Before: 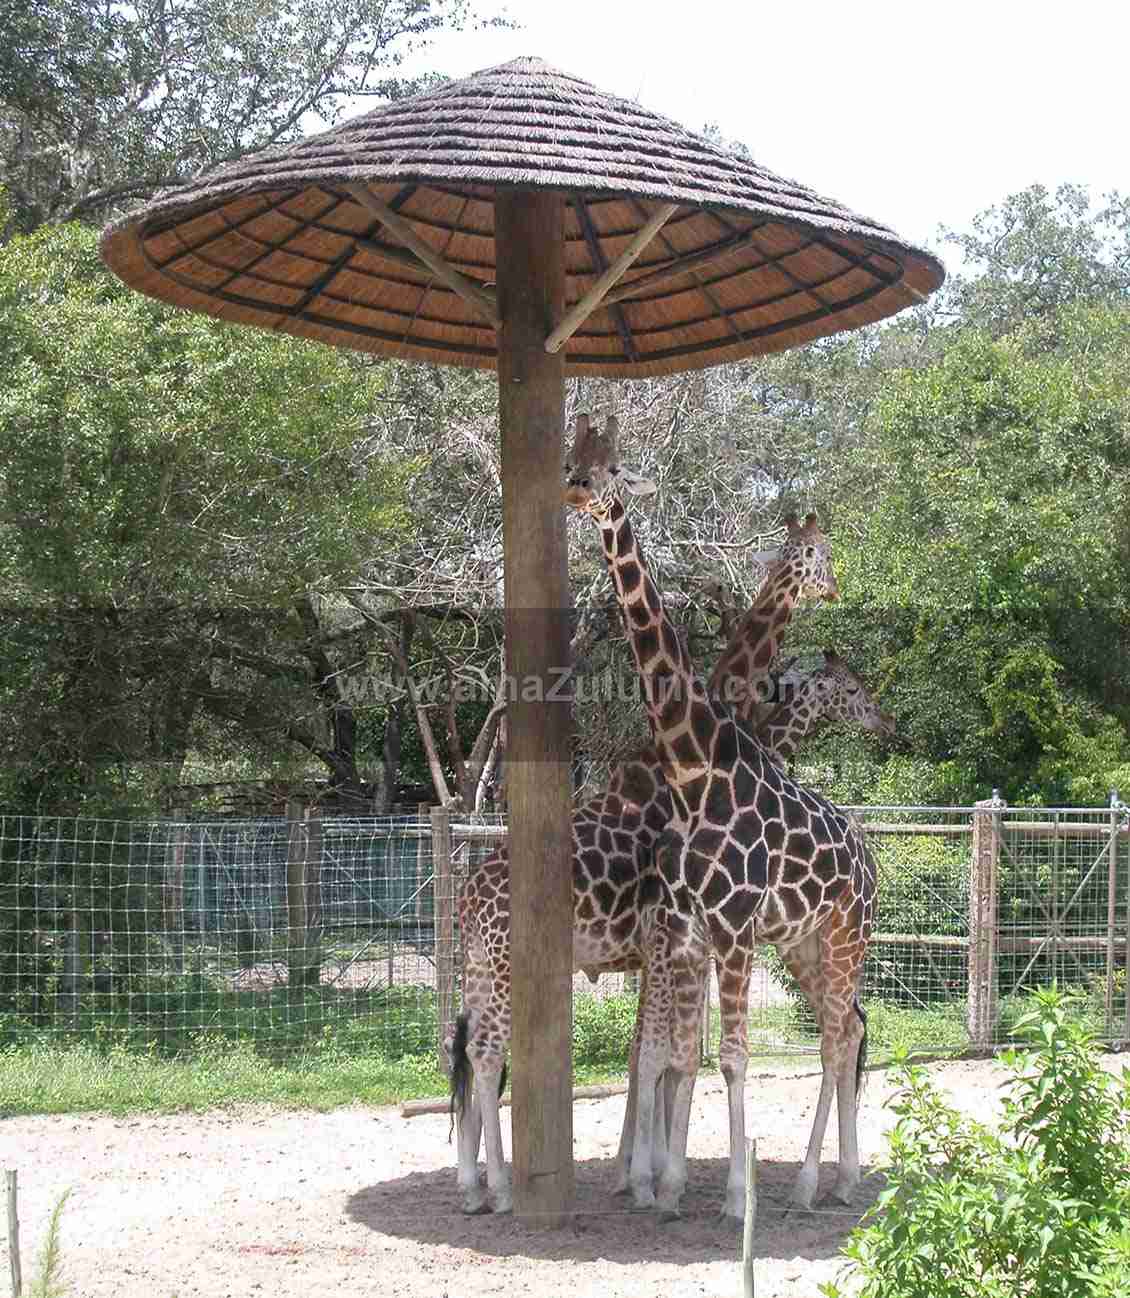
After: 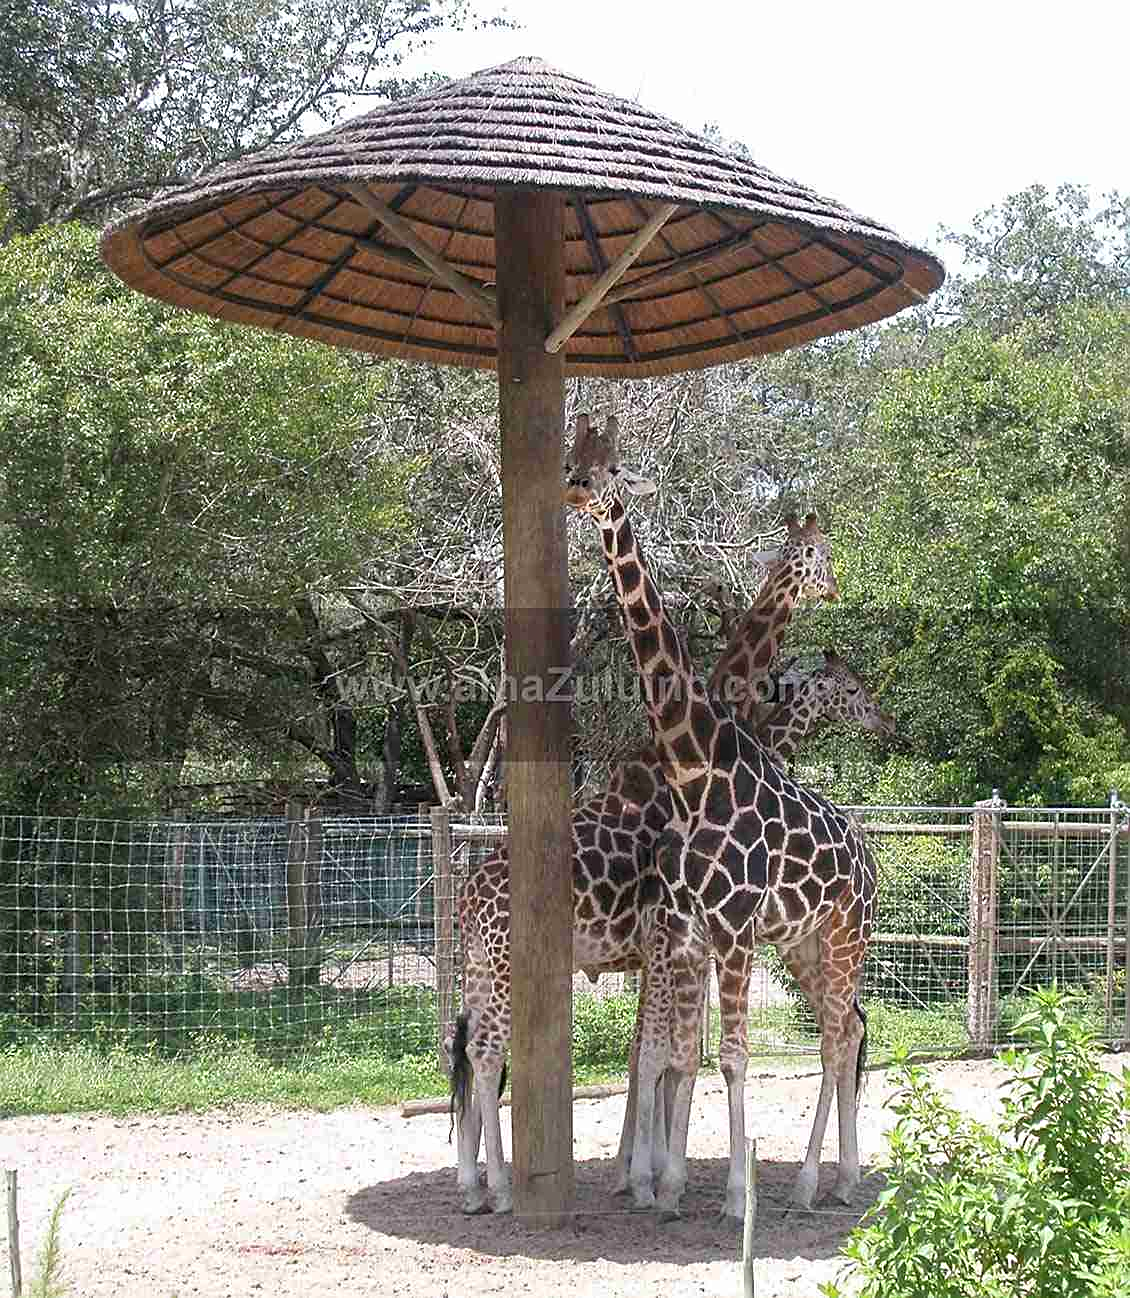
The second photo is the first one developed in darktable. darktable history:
sharpen: amount 0.499
color calibration: illuminant same as pipeline (D50), adaptation XYZ, x 0.346, y 0.359, temperature 5021.22 K
haze removal: strength 0.13, distance 0.243, compatibility mode true, adaptive false
